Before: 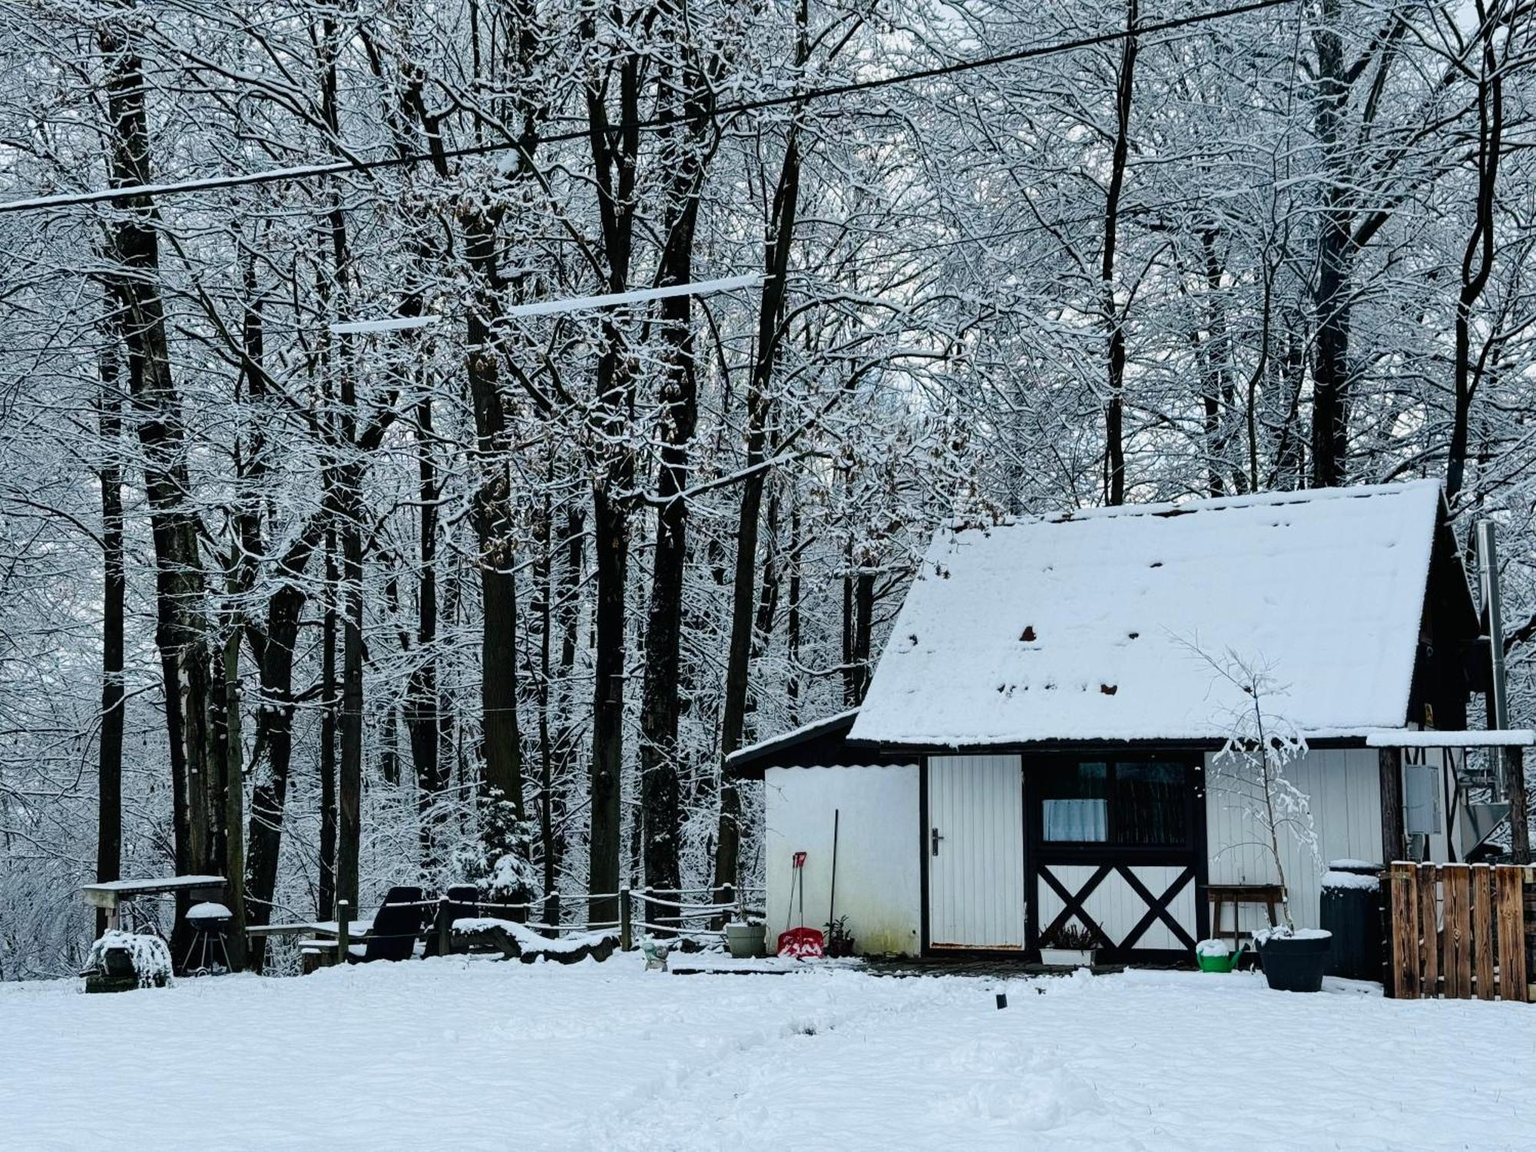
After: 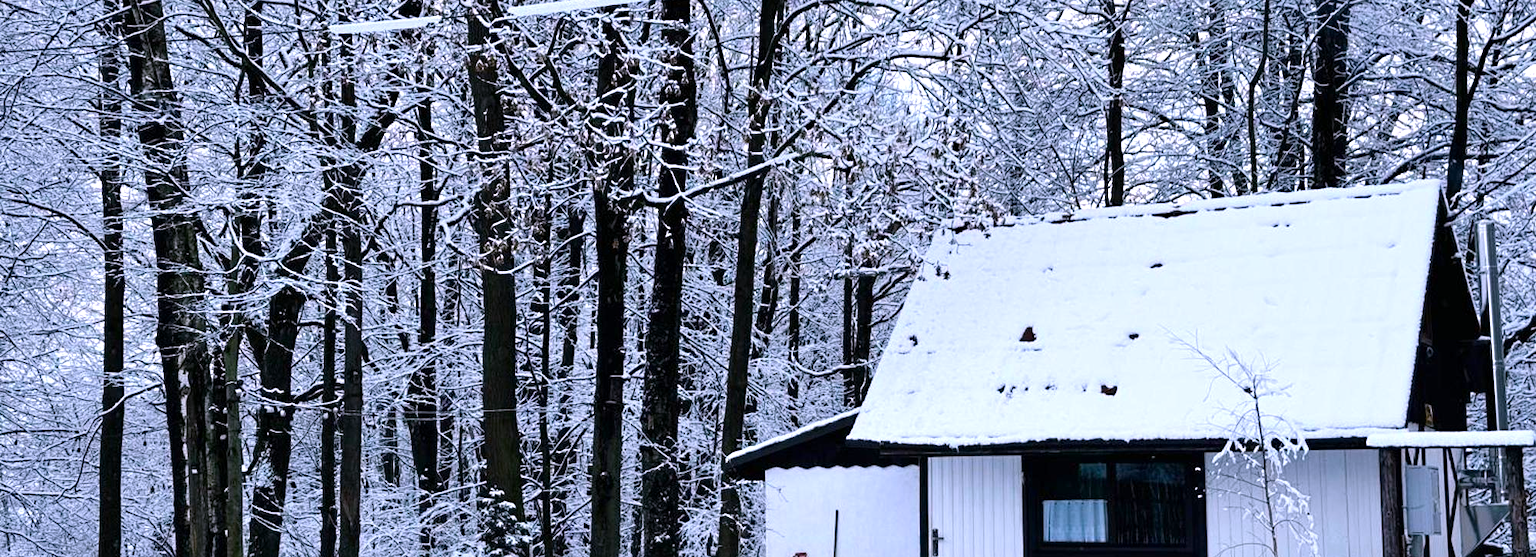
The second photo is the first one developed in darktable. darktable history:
white balance: red 1.042, blue 1.17
sharpen: radius 5.325, amount 0.312, threshold 26.433
exposure: black level correction 0.001, exposure 0.5 EV, compensate exposure bias true, compensate highlight preservation false
crop and rotate: top 26.056%, bottom 25.543%
